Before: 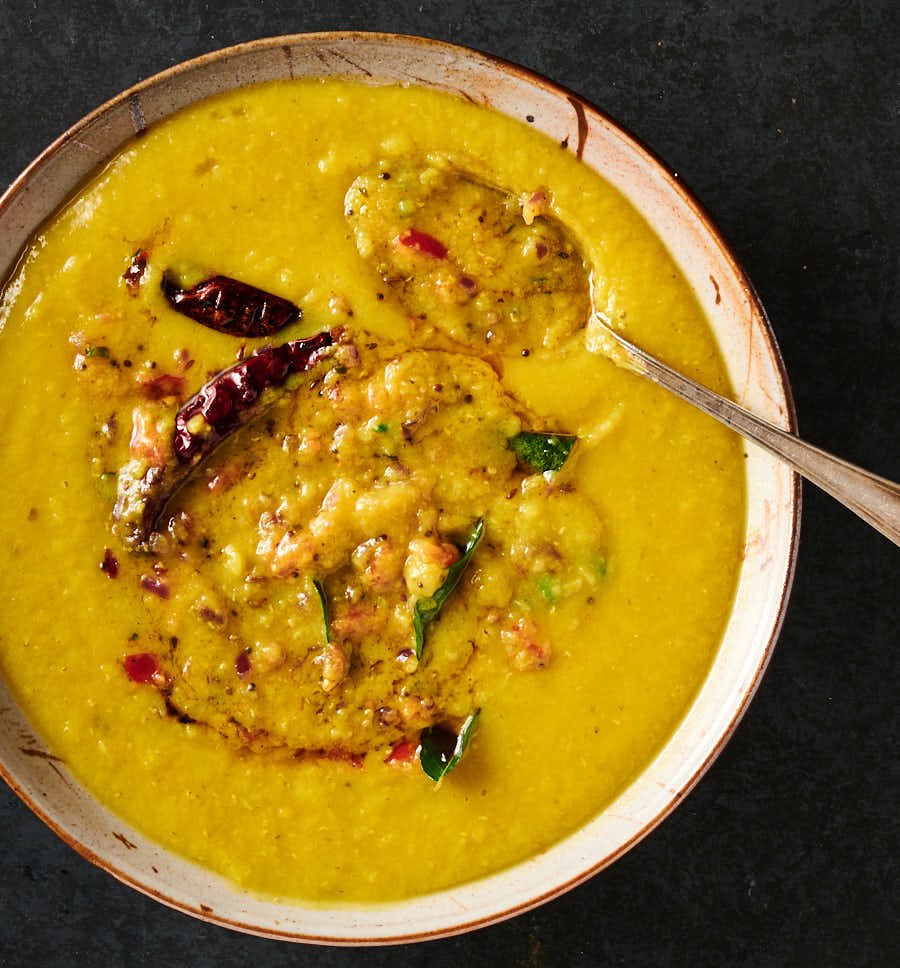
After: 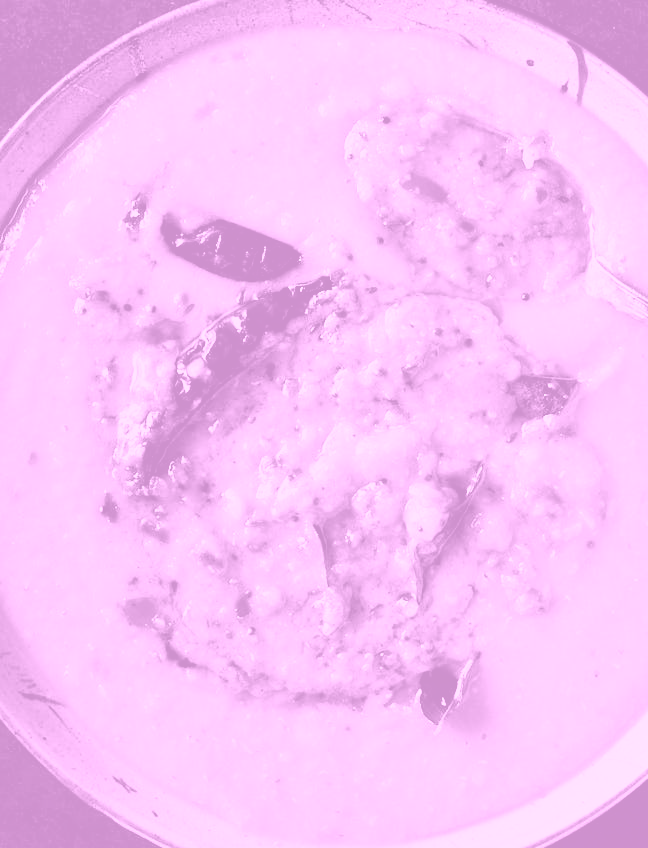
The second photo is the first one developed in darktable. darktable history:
colorize: hue 331.2°, saturation 69%, source mix 30.28%, lightness 69.02%, version 1
crop: top 5.803%, right 27.864%, bottom 5.804%
shadows and highlights: low approximation 0.01, soften with gaussian
filmic rgb: black relative exposure -8.7 EV, white relative exposure 2.7 EV, threshold 3 EV, target black luminance 0%, hardness 6.25, latitude 75%, contrast 1.325, highlights saturation mix -5%, preserve chrominance no, color science v5 (2021), iterations of high-quality reconstruction 0, enable highlight reconstruction true
